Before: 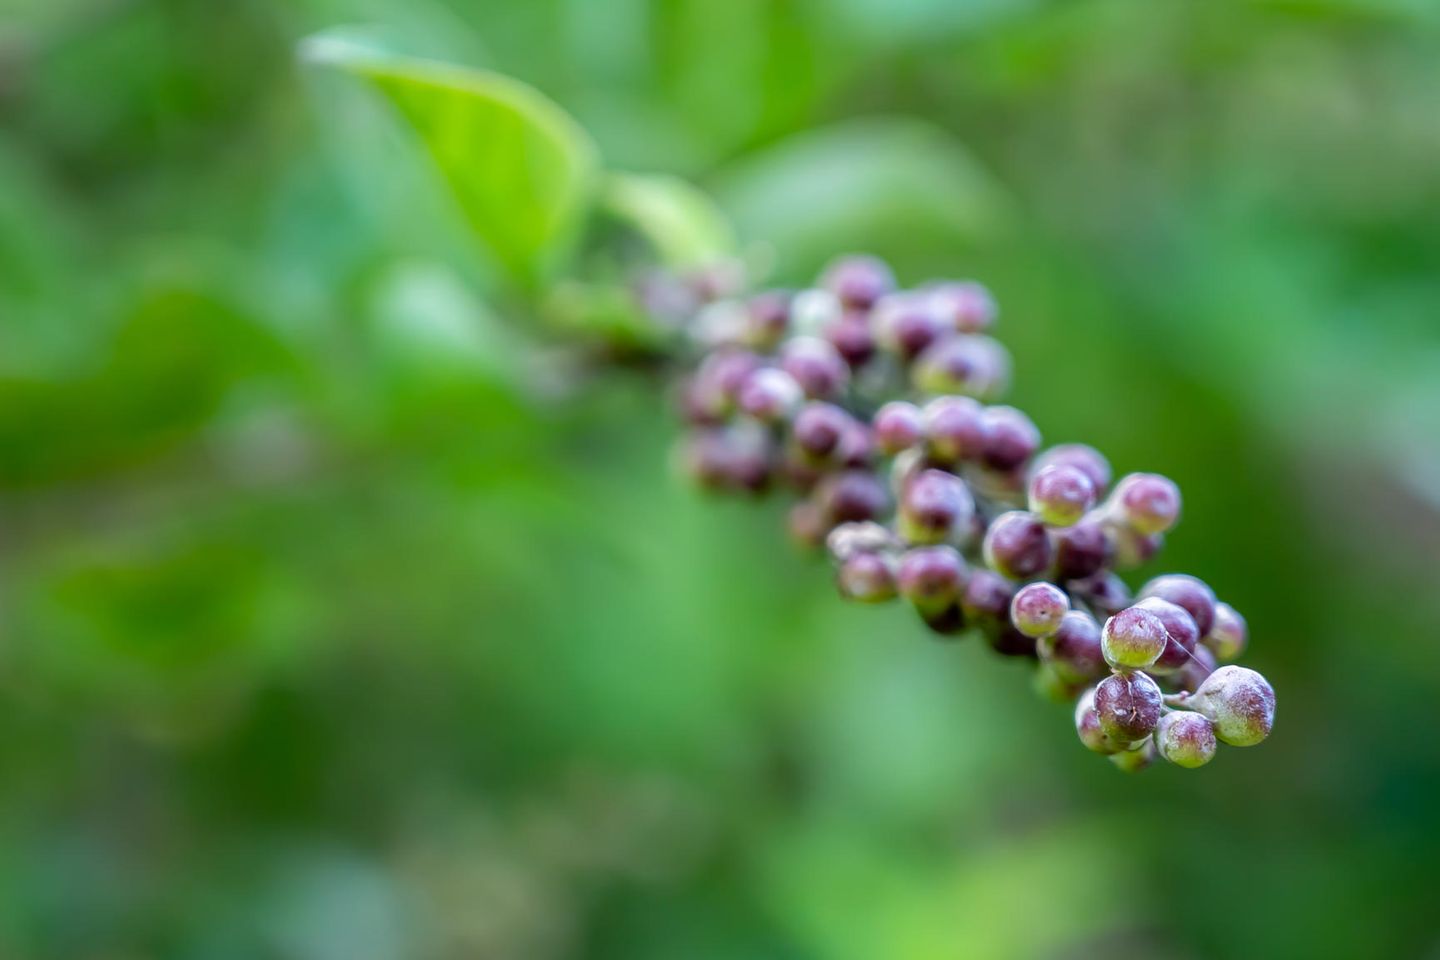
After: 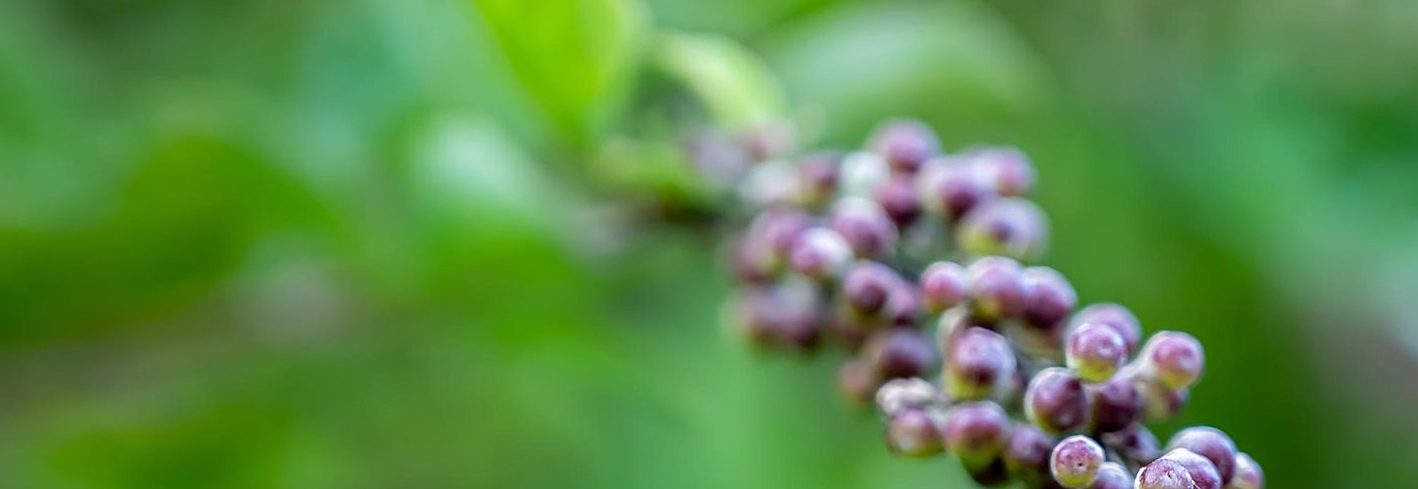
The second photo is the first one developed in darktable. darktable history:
rotate and perspective: rotation -0.013°, lens shift (vertical) -0.027, lens shift (horizontal) 0.178, crop left 0.016, crop right 0.989, crop top 0.082, crop bottom 0.918
white balance: emerald 1
sharpen: on, module defaults
crop and rotate: top 10.605%, bottom 33.274%
